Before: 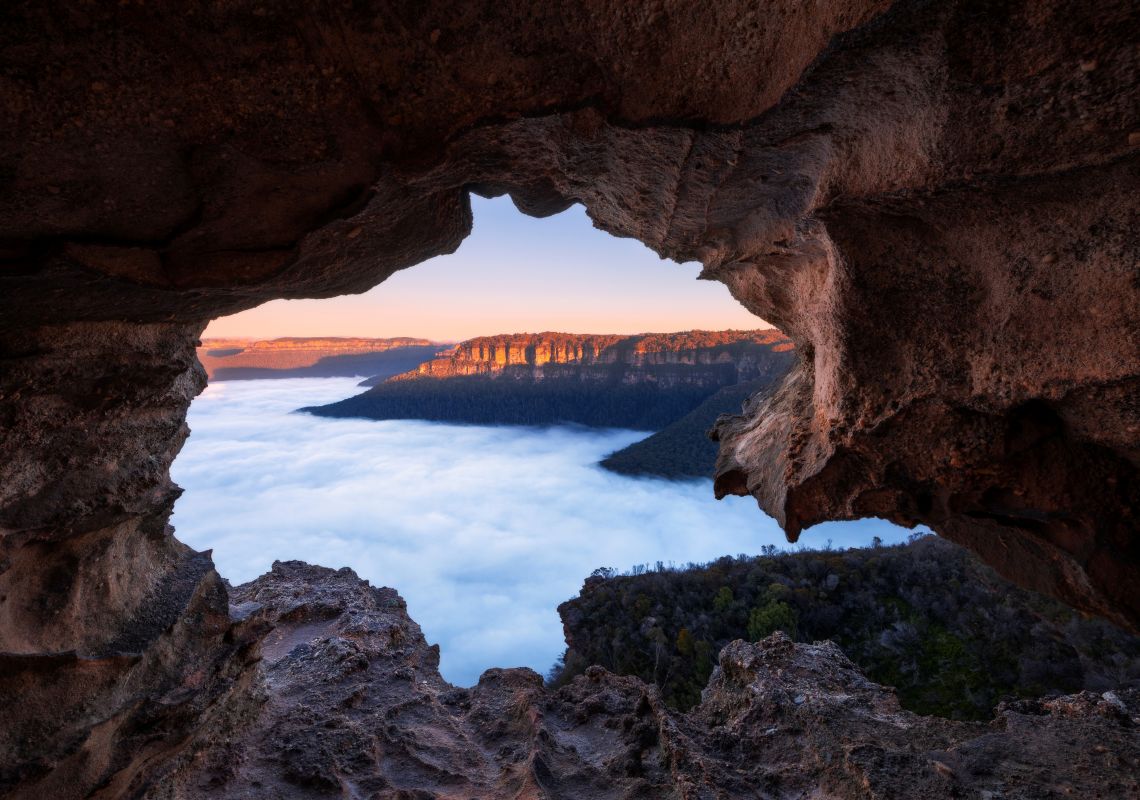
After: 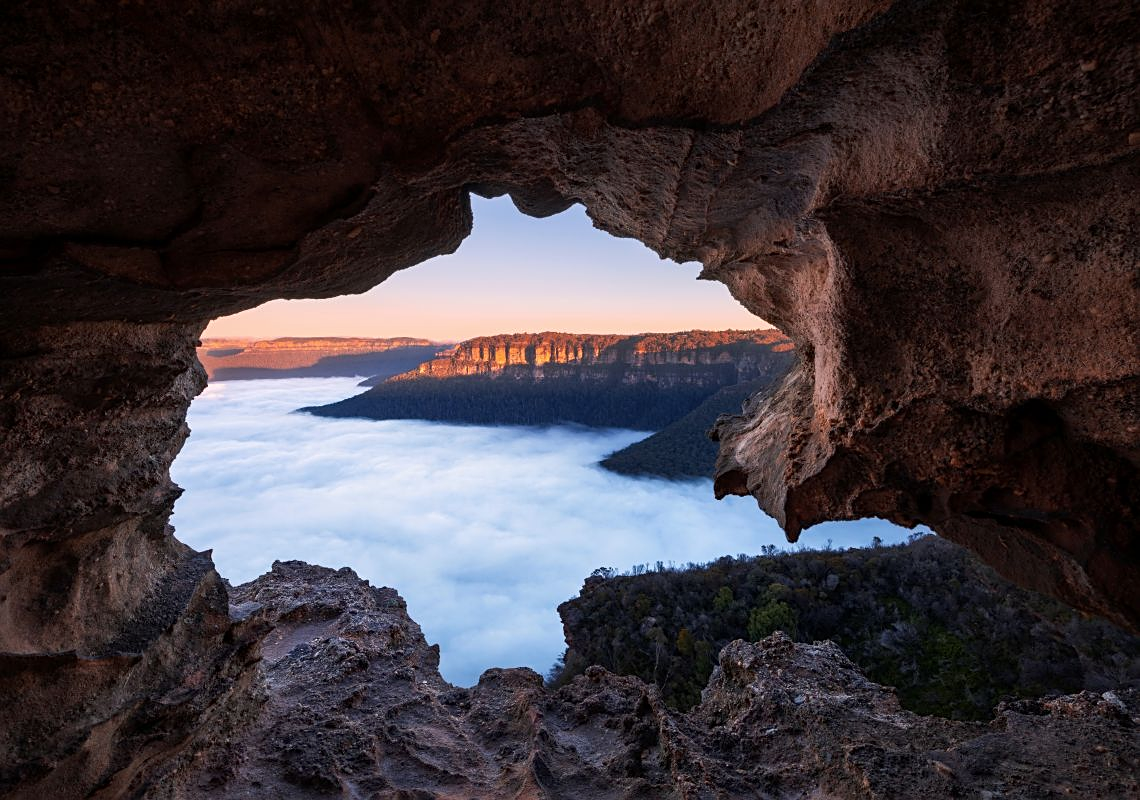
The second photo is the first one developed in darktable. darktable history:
contrast brightness saturation: saturation -0.05
sharpen: on, module defaults
